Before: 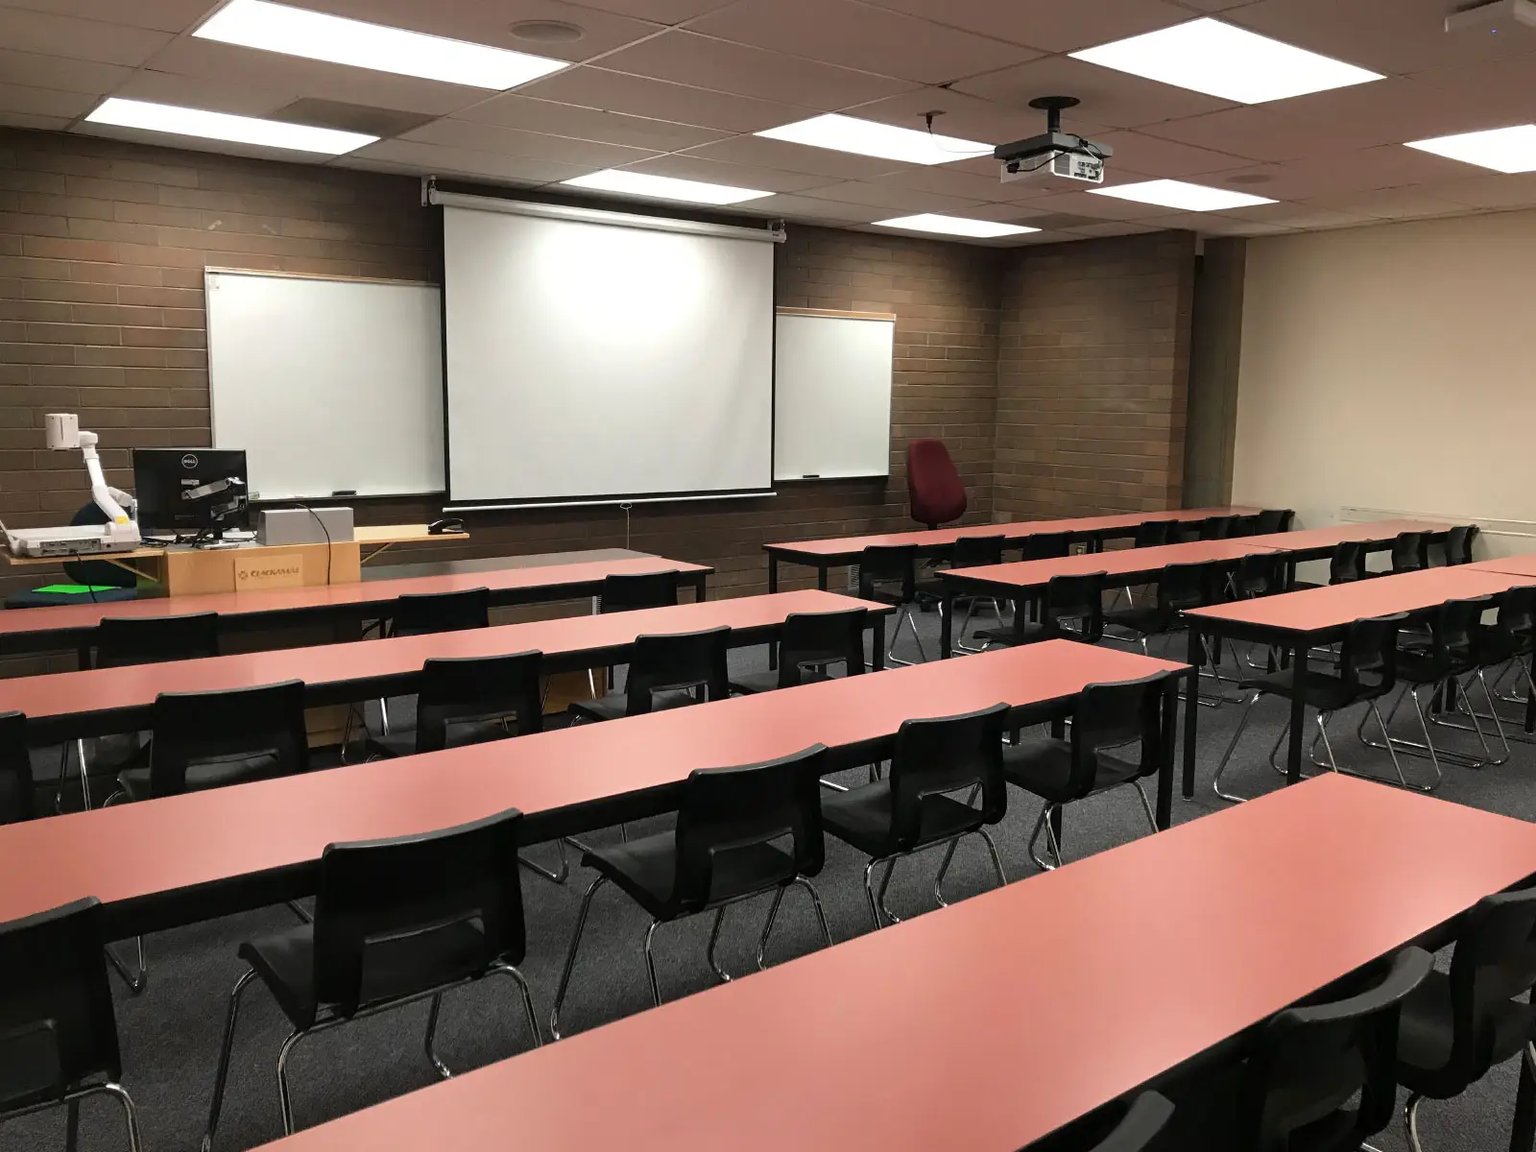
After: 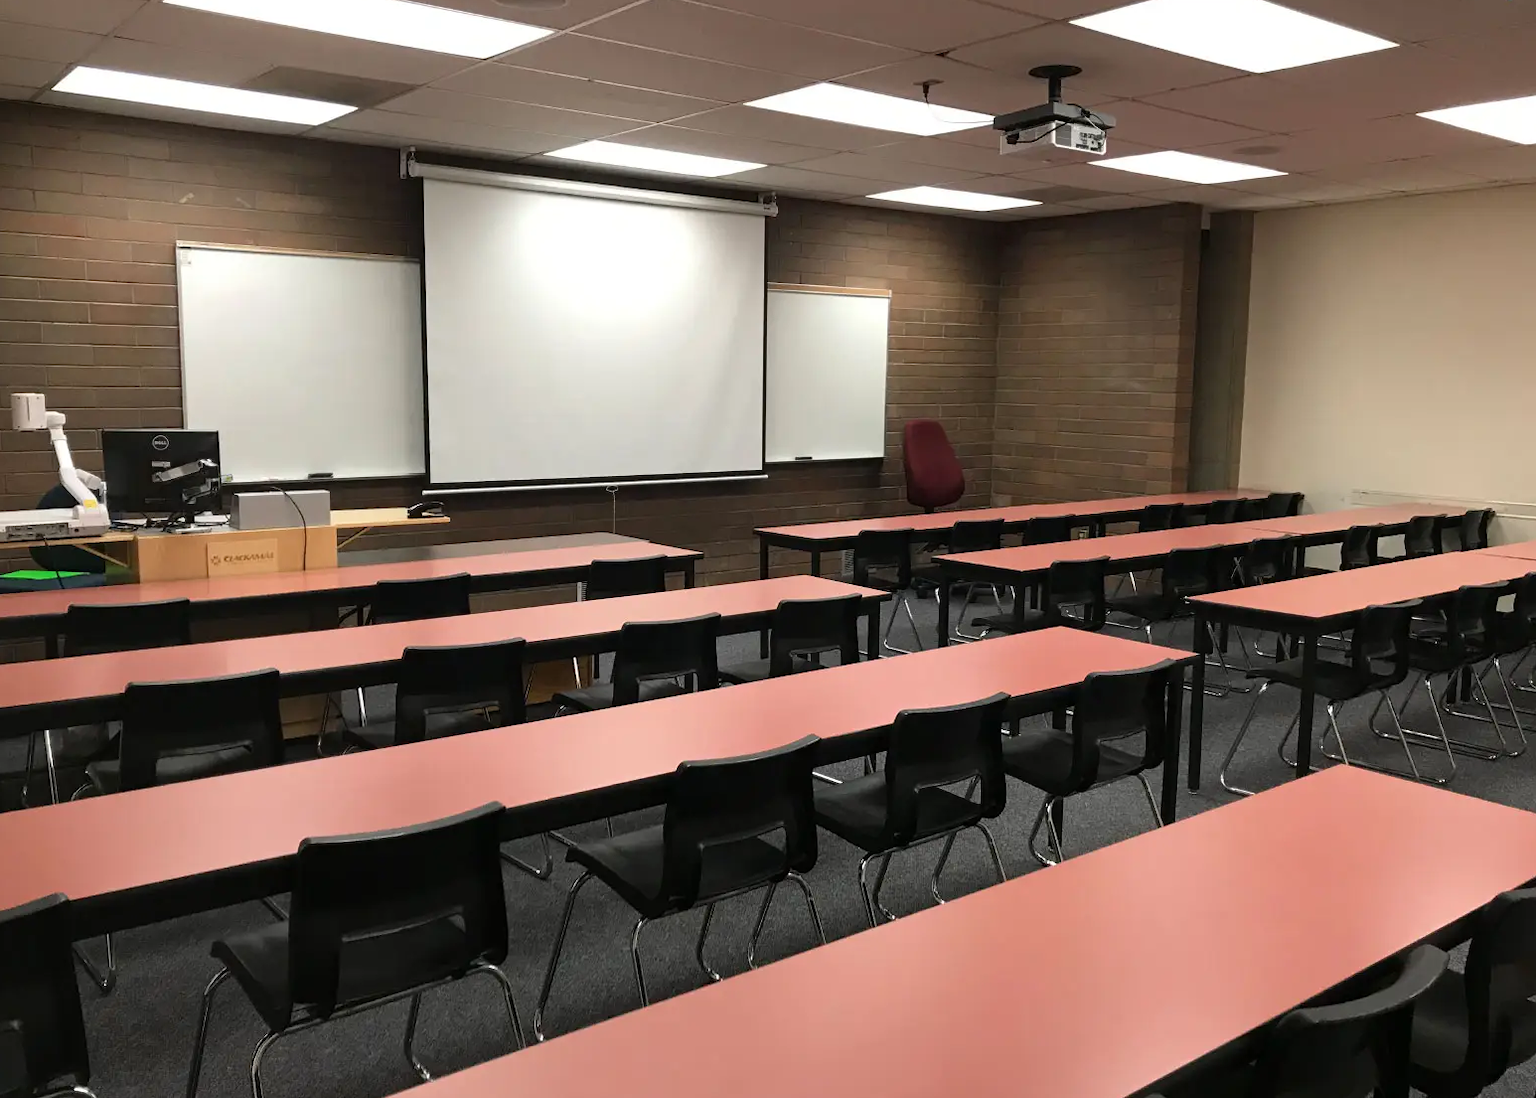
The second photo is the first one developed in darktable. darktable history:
crop: left 2.273%, top 2.935%, right 1.092%, bottom 4.836%
